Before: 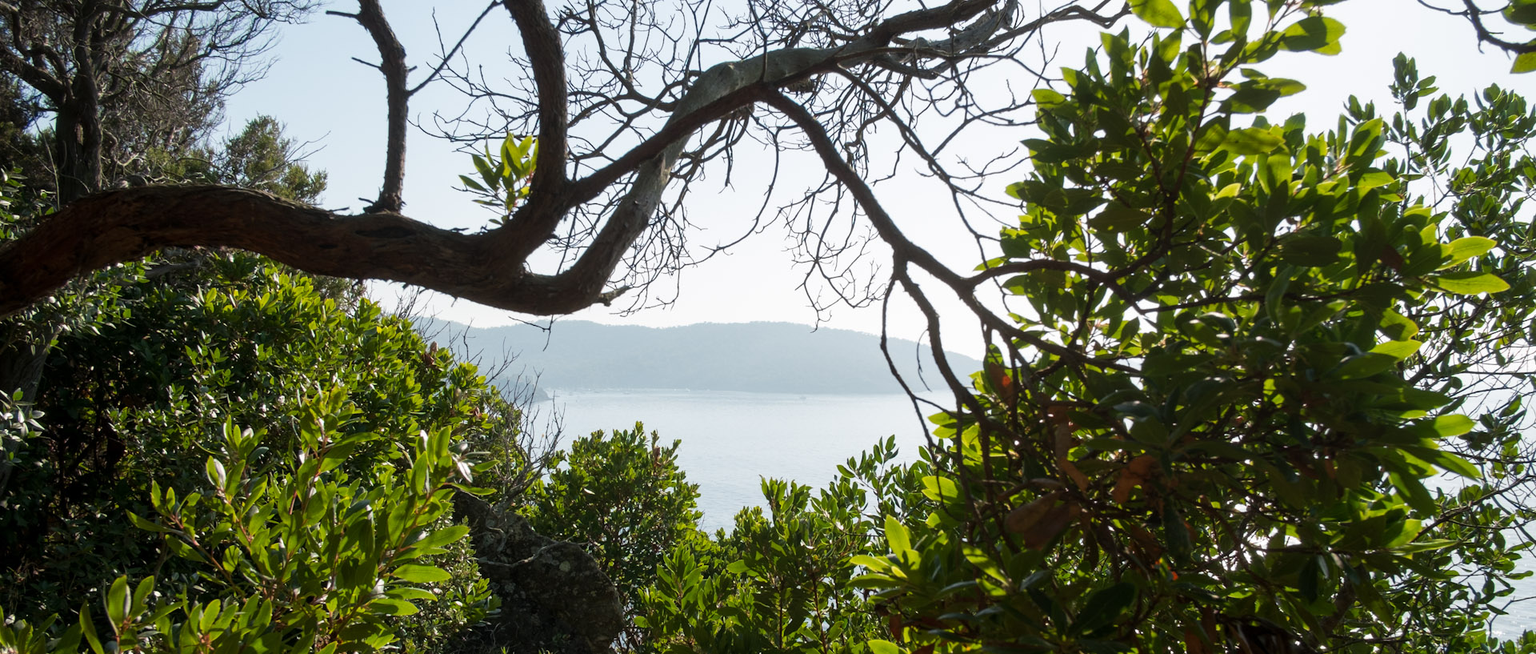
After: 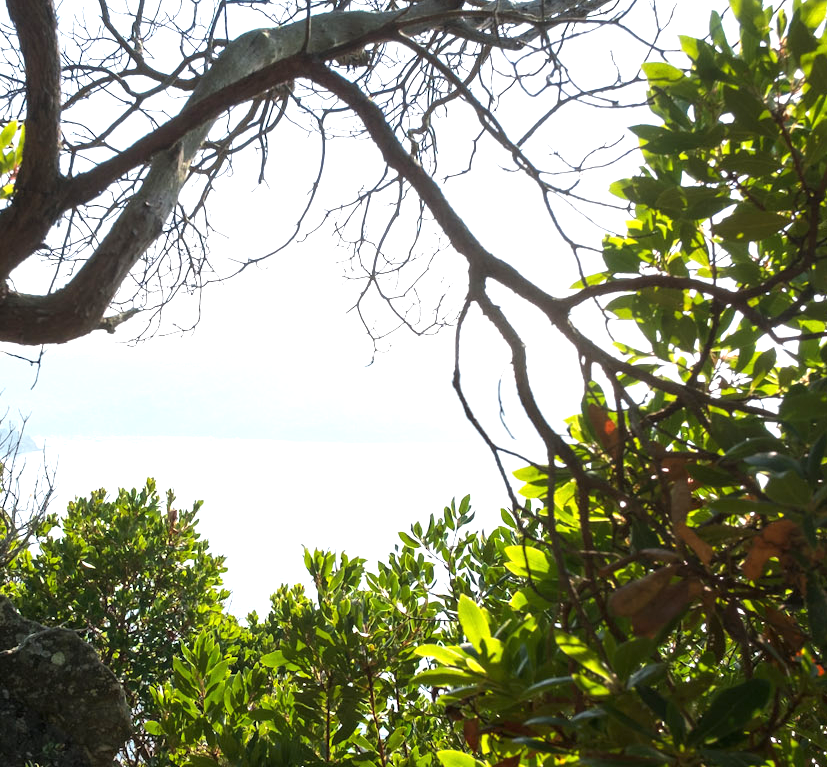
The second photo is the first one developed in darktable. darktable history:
crop: left 33.761%, top 6.035%, right 23.131%
exposure: black level correction 0, exposure 1 EV, compensate highlight preservation false
